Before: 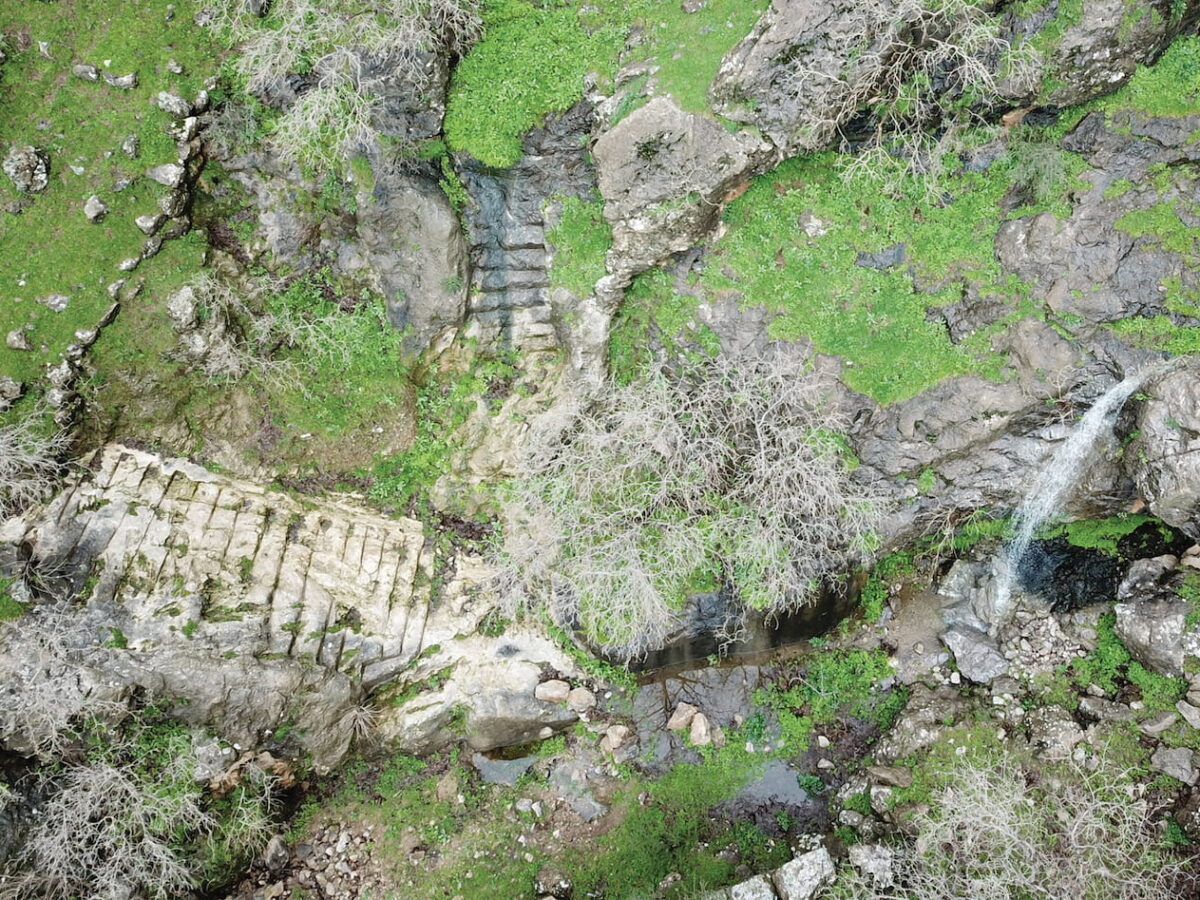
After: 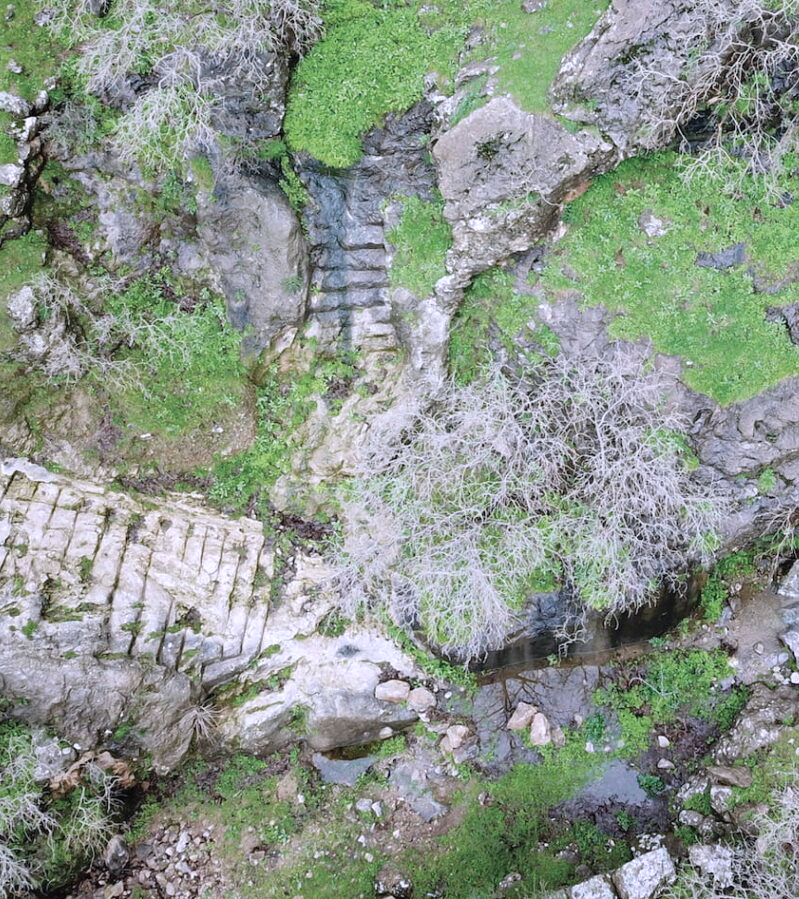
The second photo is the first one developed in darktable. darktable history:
crop and rotate: left 13.342%, right 19.991%
color calibration: illuminant custom, x 0.363, y 0.385, temperature 4528.03 K
